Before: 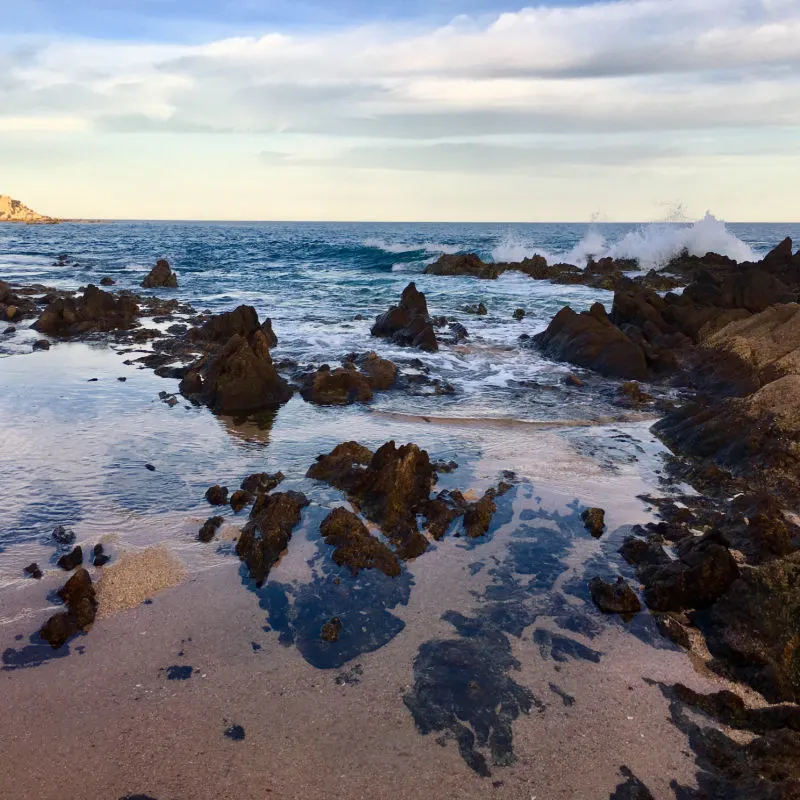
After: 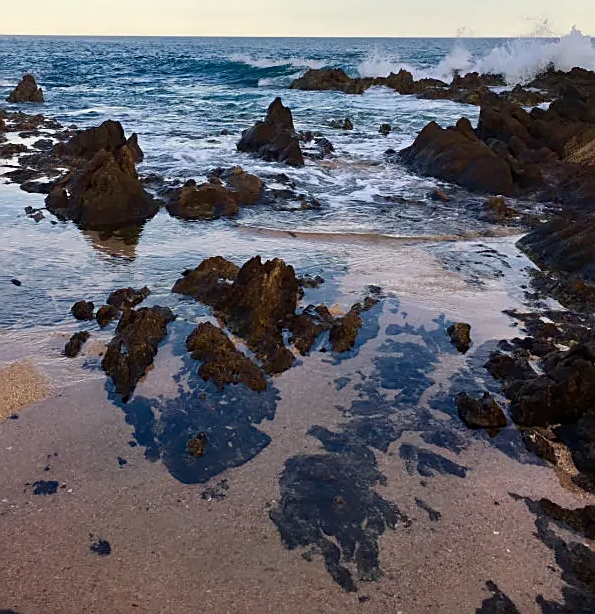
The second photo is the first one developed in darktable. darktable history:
sharpen: amount 0.494
levels: levels [0, 0.499, 1]
crop: left 16.822%, top 23.243%, right 8.774%
